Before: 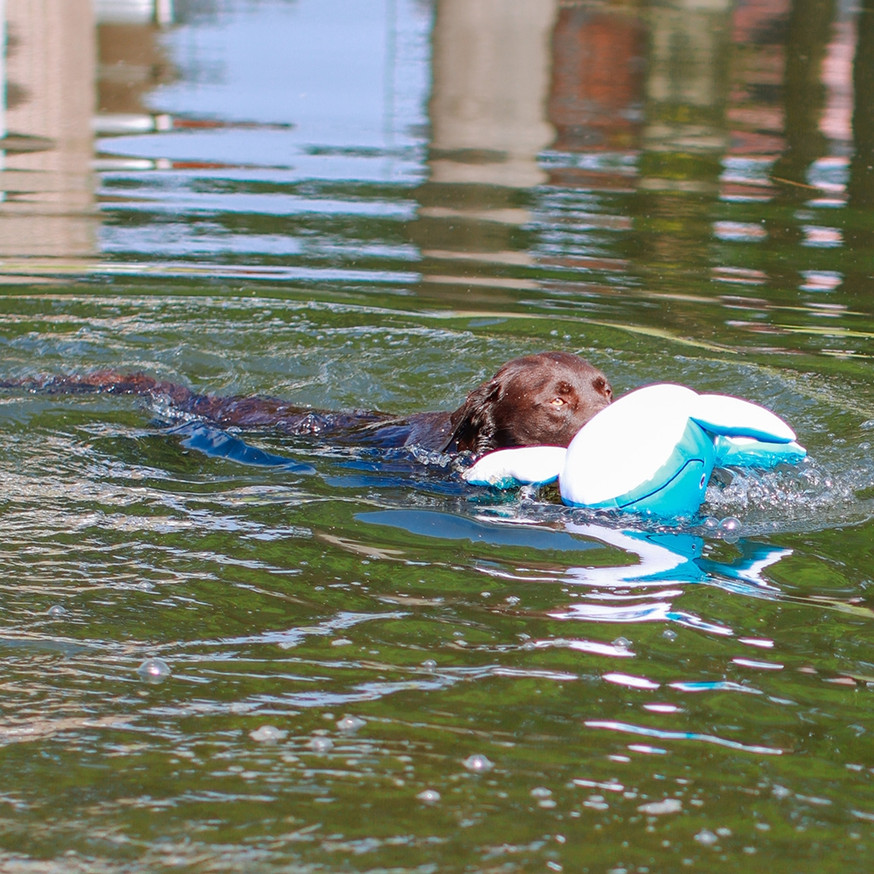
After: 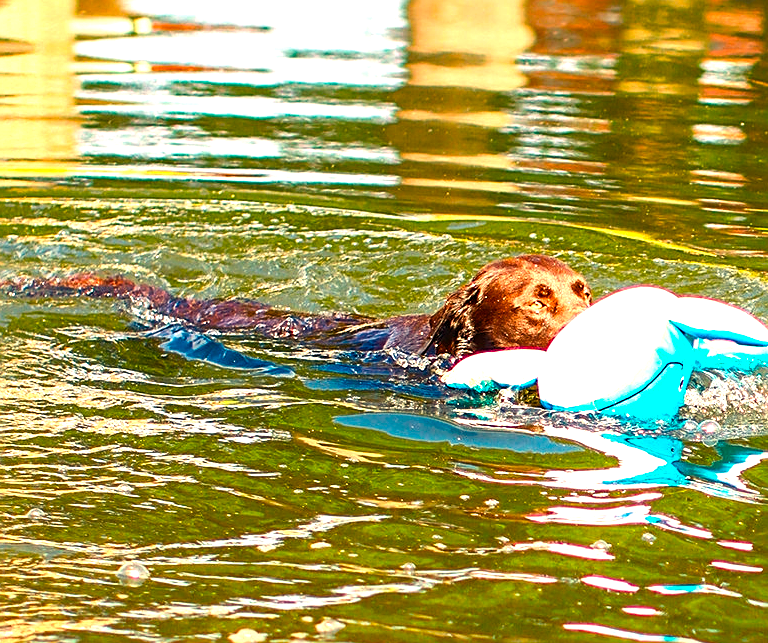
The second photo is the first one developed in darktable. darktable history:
white balance: red 1.138, green 0.996, blue 0.812
exposure: exposure 0.77 EV, compensate highlight preservation false
tone equalizer: on, module defaults
crop and rotate: left 2.425%, top 11.305%, right 9.6%, bottom 15.08%
color balance rgb: linear chroma grading › global chroma 9%, perceptual saturation grading › global saturation 36%, perceptual saturation grading › shadows 35%, perceptual brilliance grading › global brilliance 15%, perceptual brilliance grading › shadows -35%, global vibrance 15%
sharpen: on, module defaults
